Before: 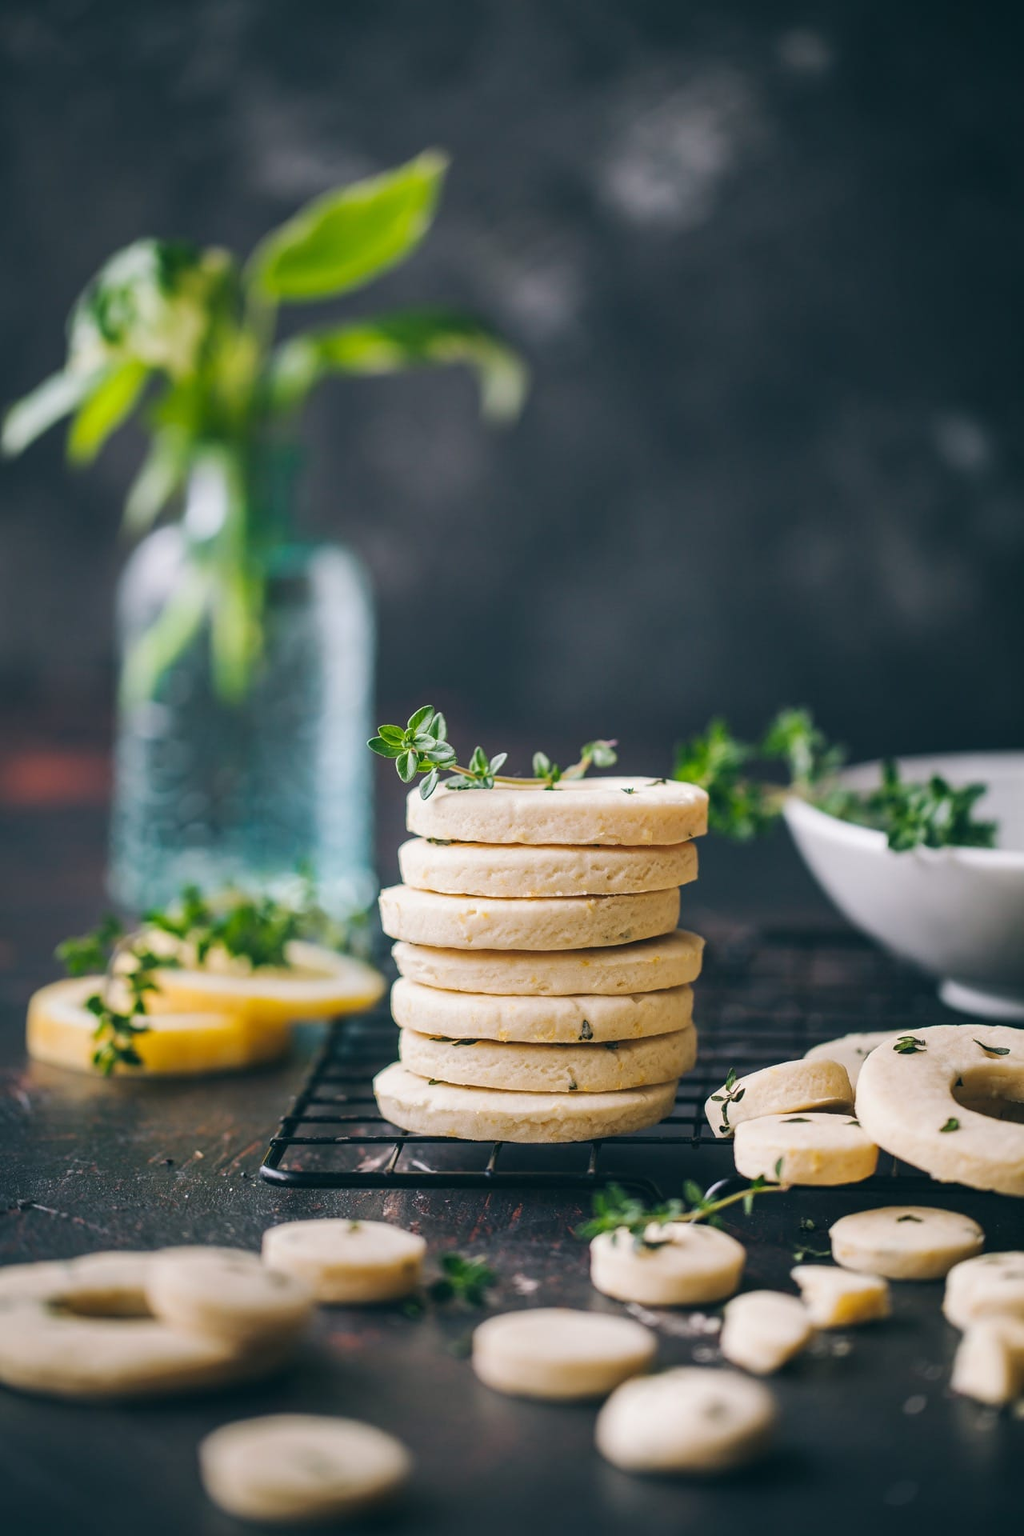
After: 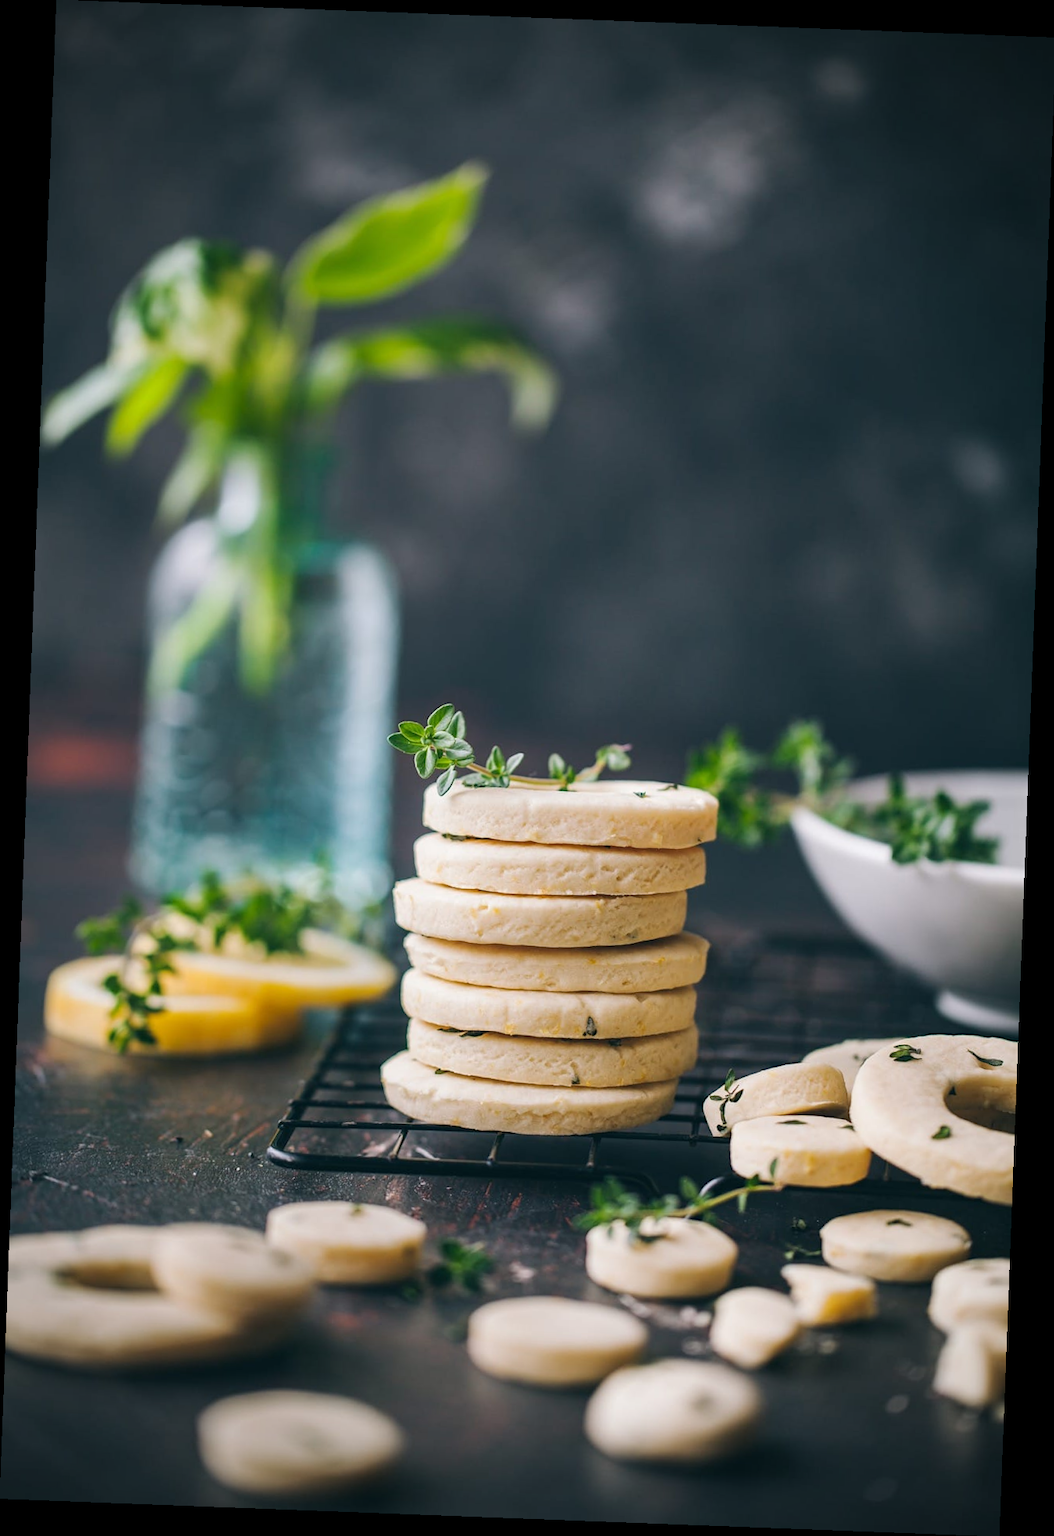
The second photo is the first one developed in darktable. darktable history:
rotate and perspective: rotation 2.17°, automatic cropping off
vignetting: fall-off radius 60.92%
